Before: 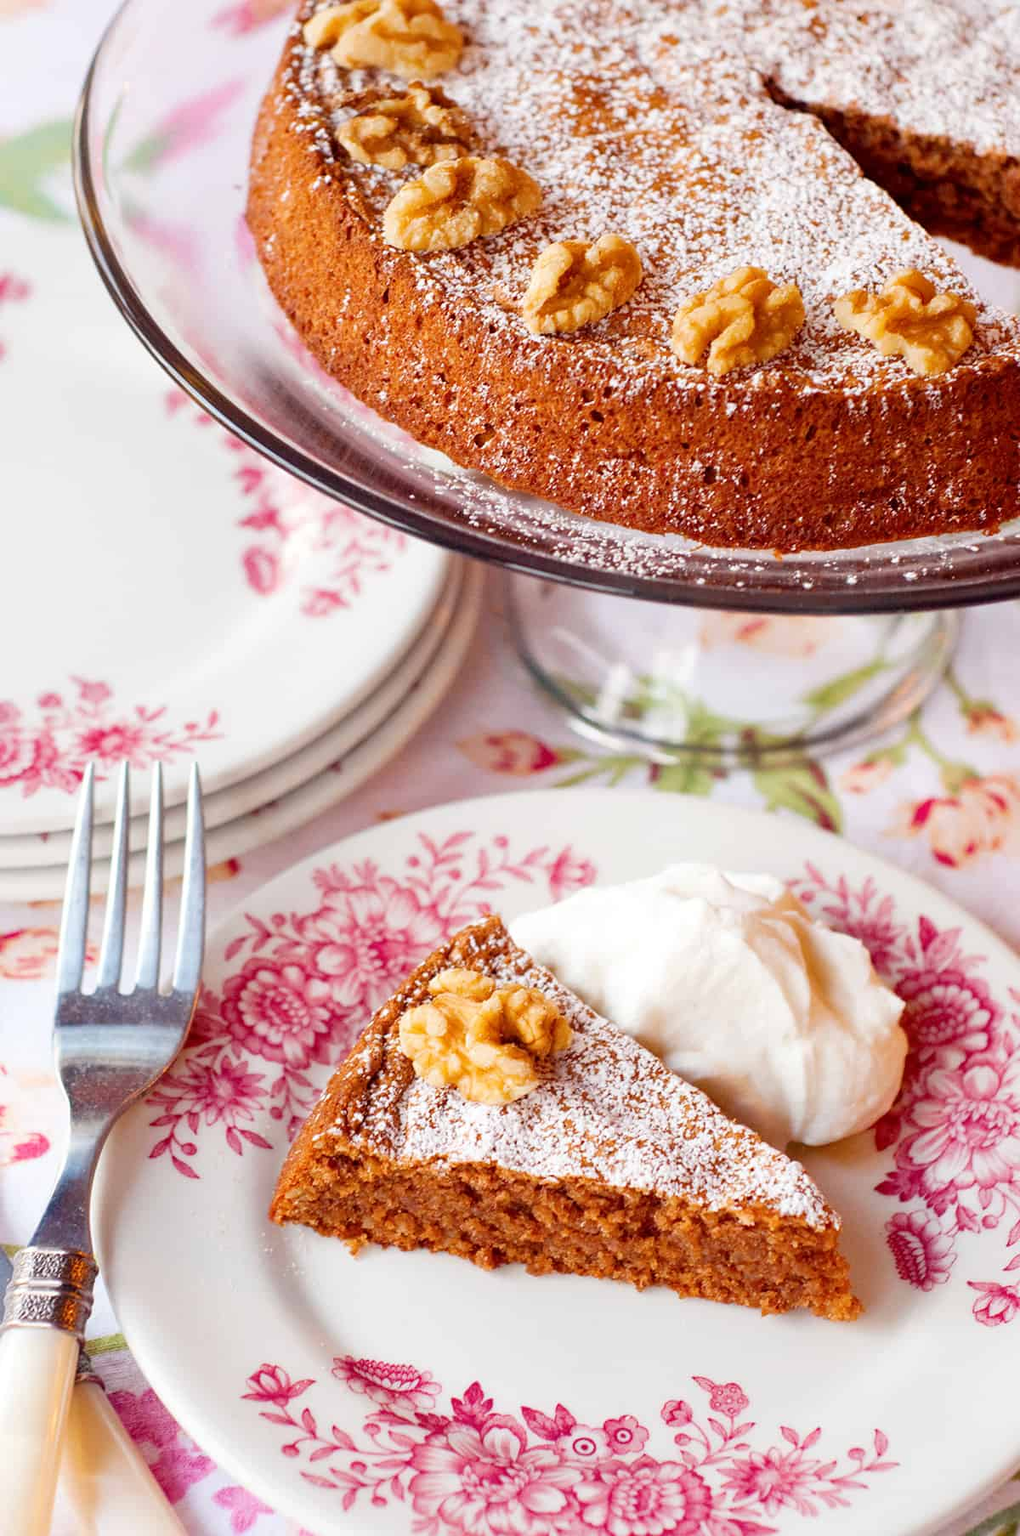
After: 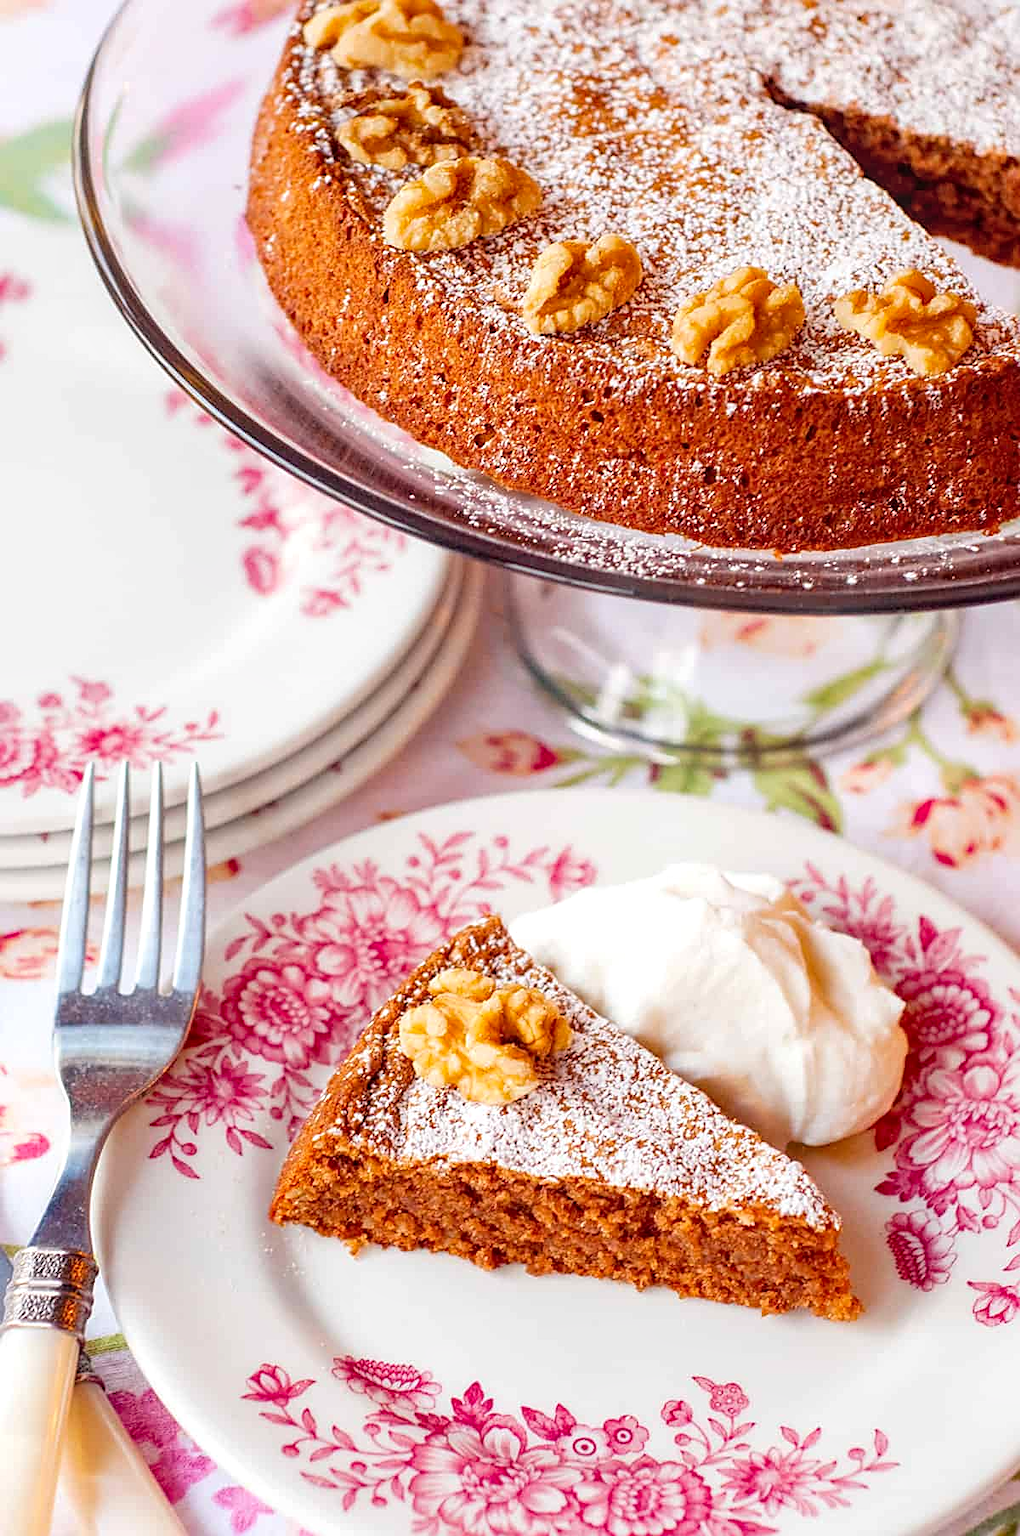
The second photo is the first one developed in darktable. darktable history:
local contrast: on, module defaults
contrast brightness saturation: contrast 0.031, brightness 0.064, saturation 0.124
sharpen: on, module defaults
